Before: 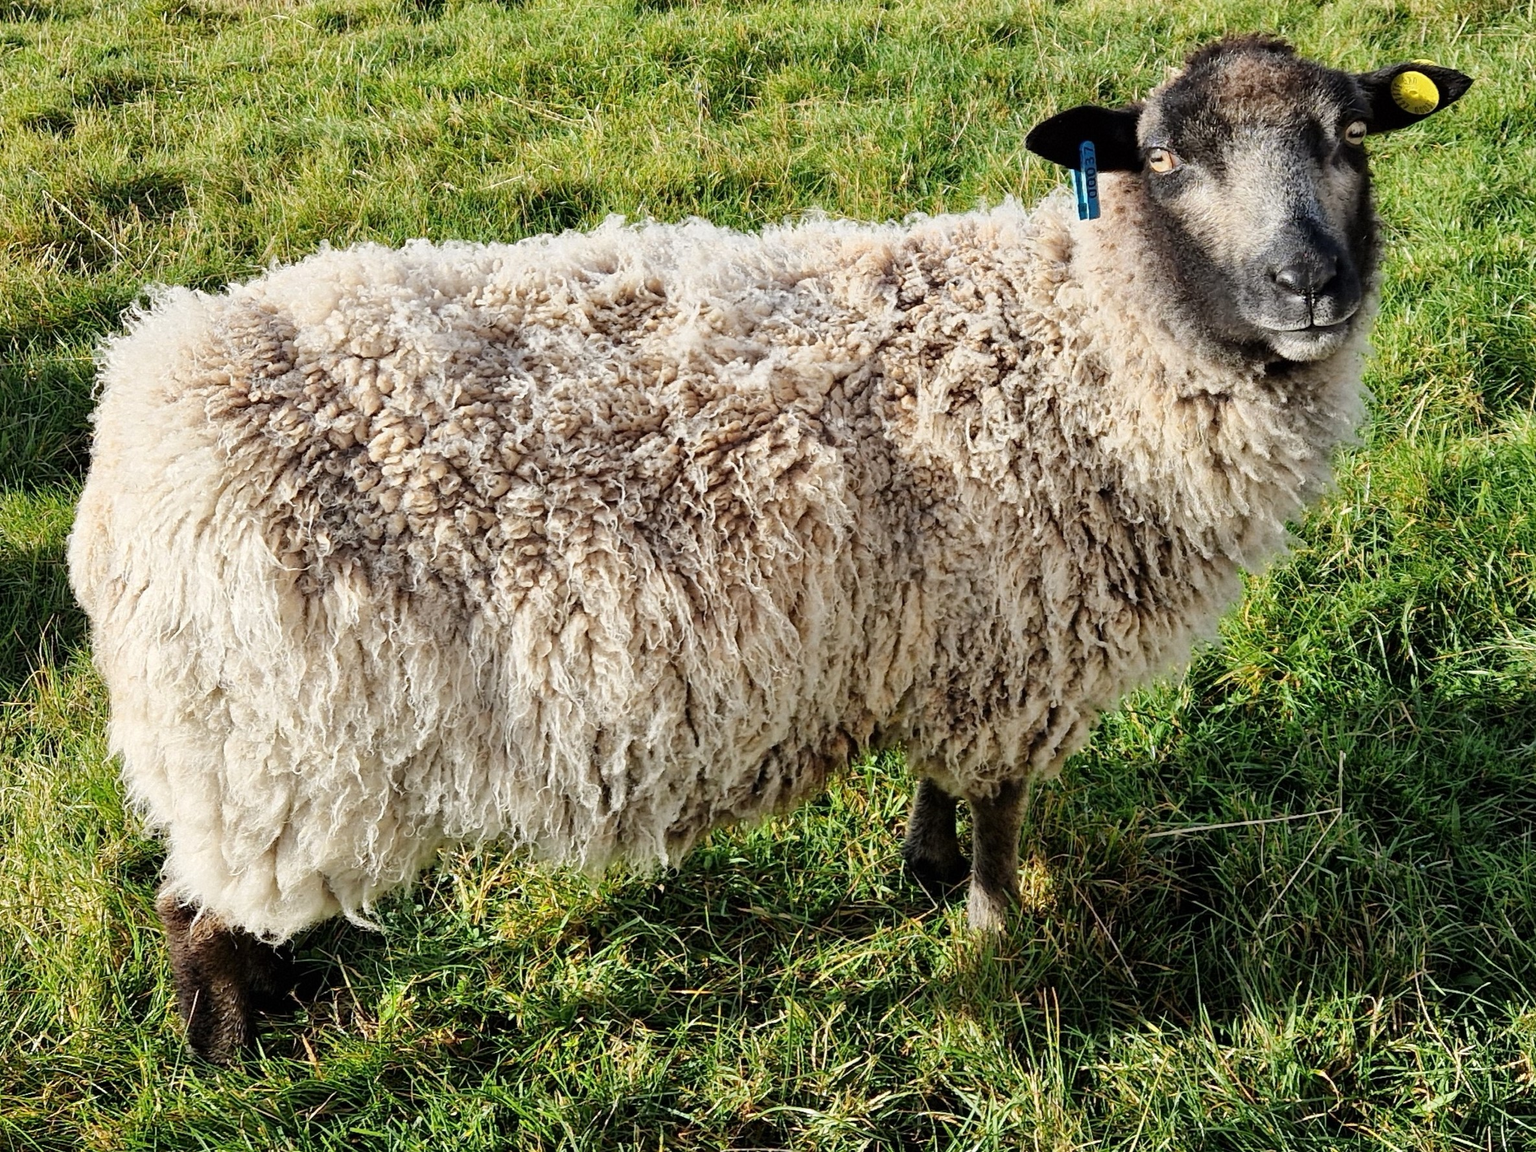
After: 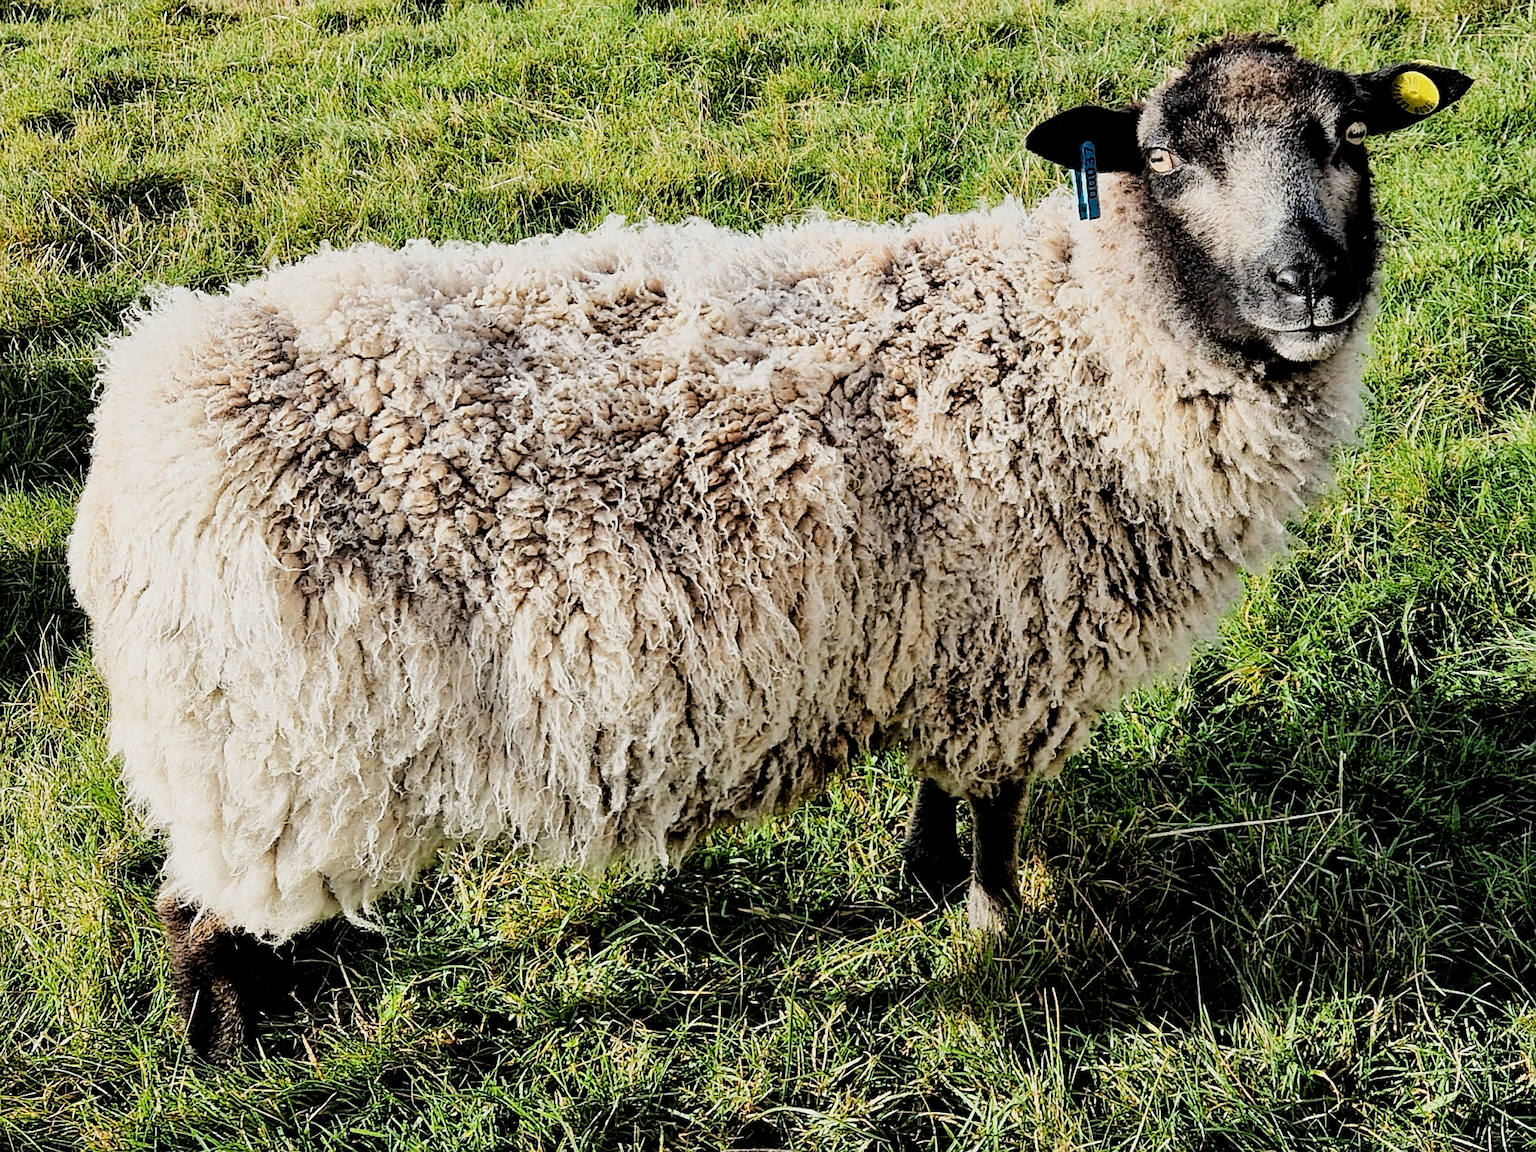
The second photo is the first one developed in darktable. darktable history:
sharpen: on, module defaults
filmic rgb: black relative exposure -5 EV, hardness 2.88, contrast 1.3, highlights saturation mix -30%
exposure: black level correction 0.007, exposure 0.159 EV, compensate highlight preservation false
